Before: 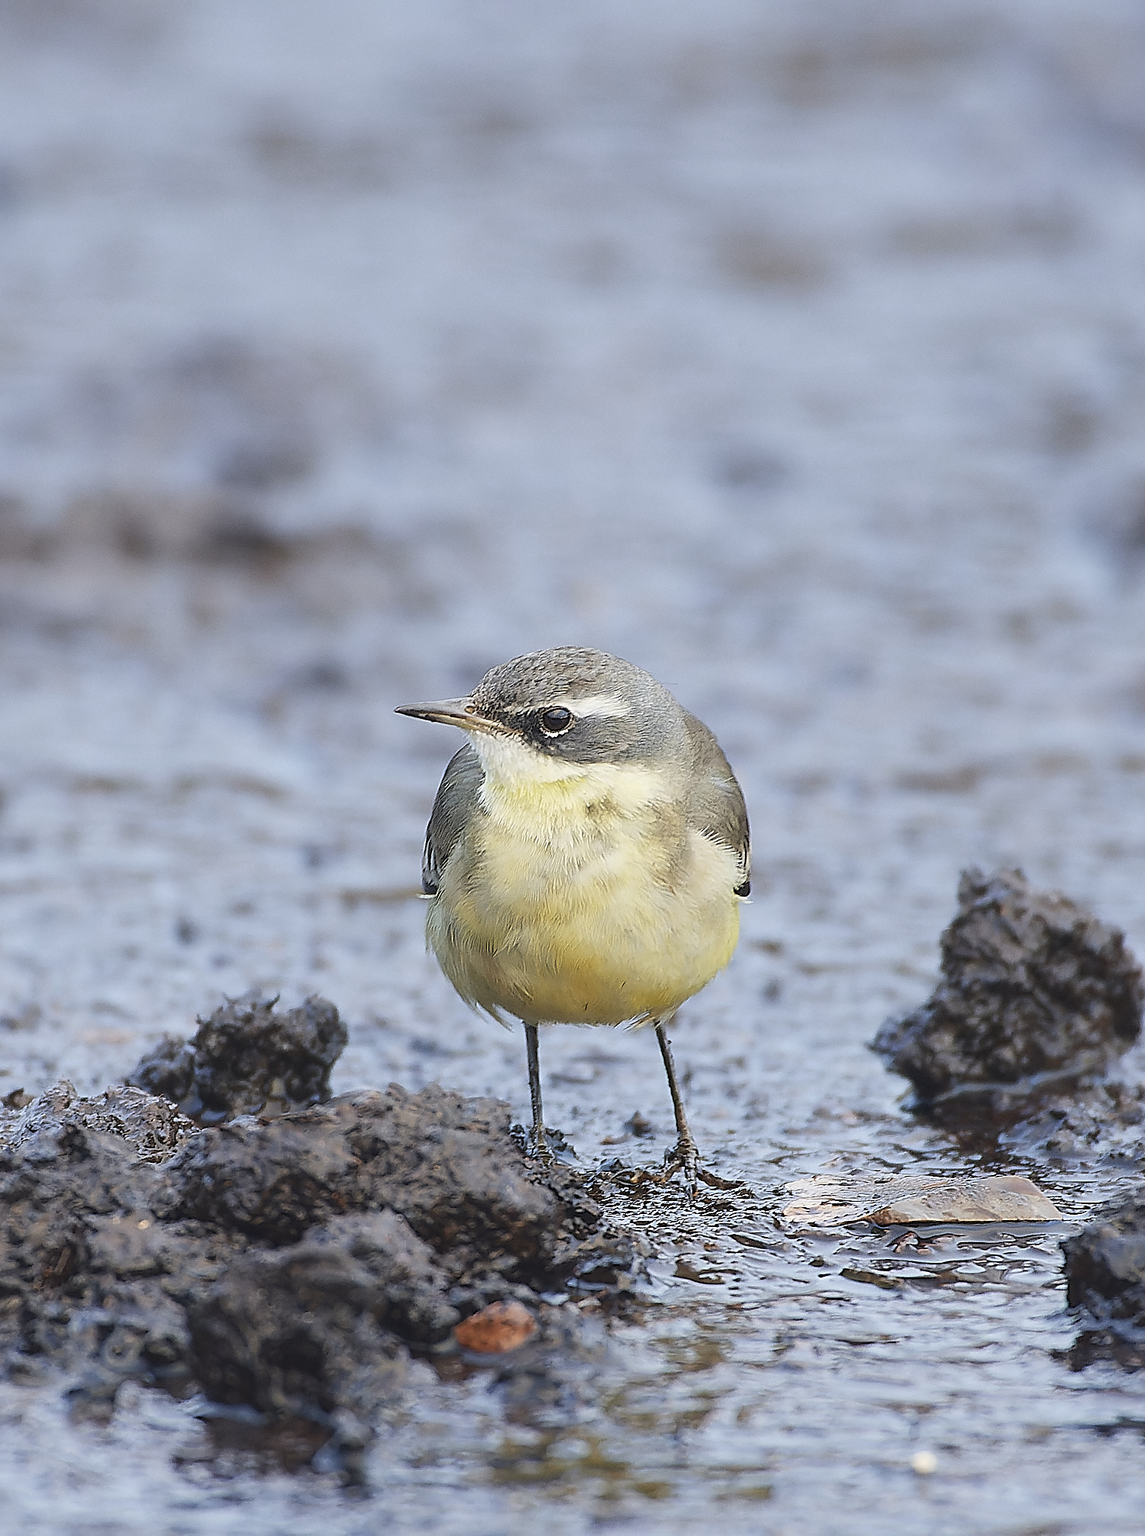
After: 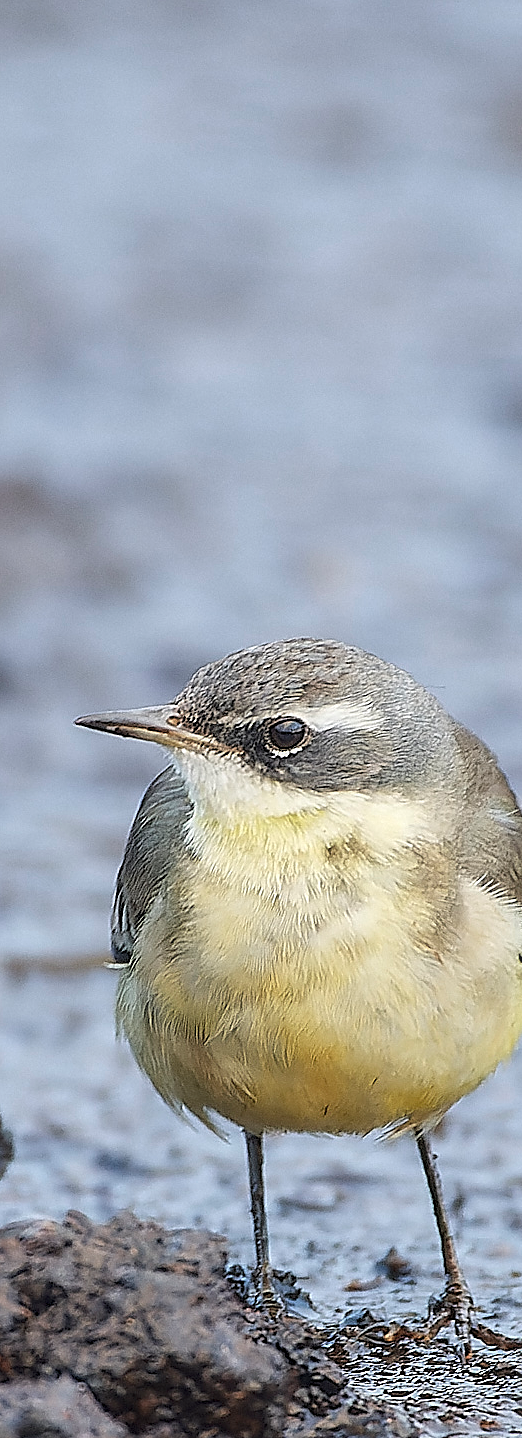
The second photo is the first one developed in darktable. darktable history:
sharpen: amount 0.211
local contrast: on, module defaults
crop and rotate: left 29.517%, top 10.408%, right 35.623%, bottom 18.136%
